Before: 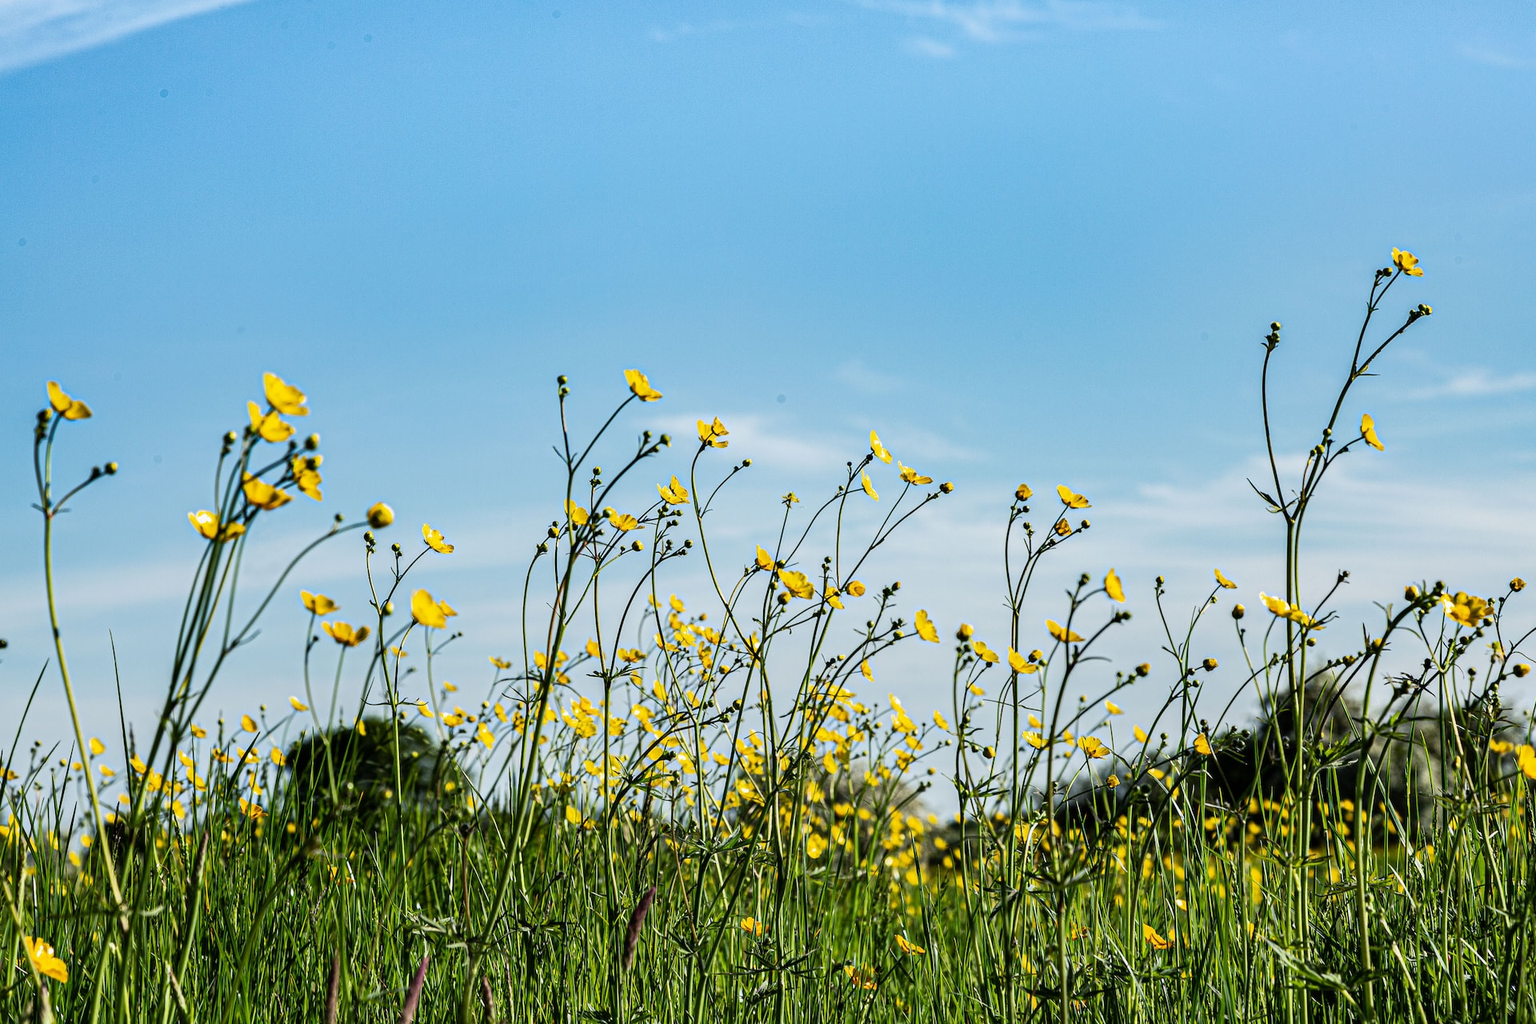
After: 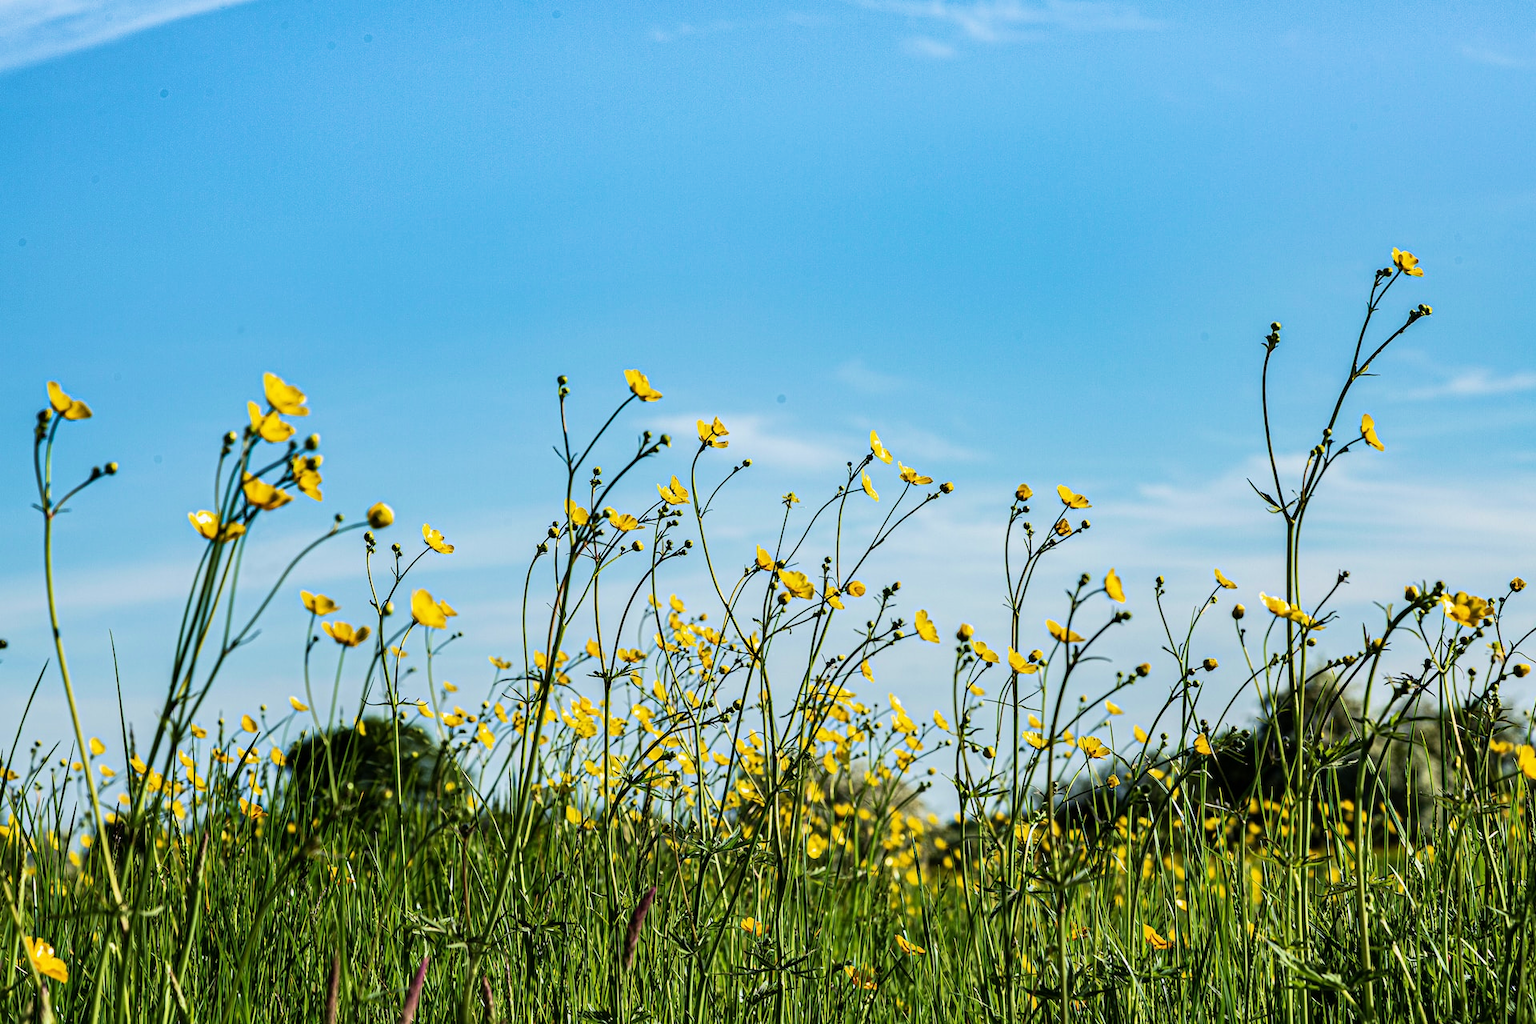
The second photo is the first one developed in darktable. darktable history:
velvia: strength 44.92%
